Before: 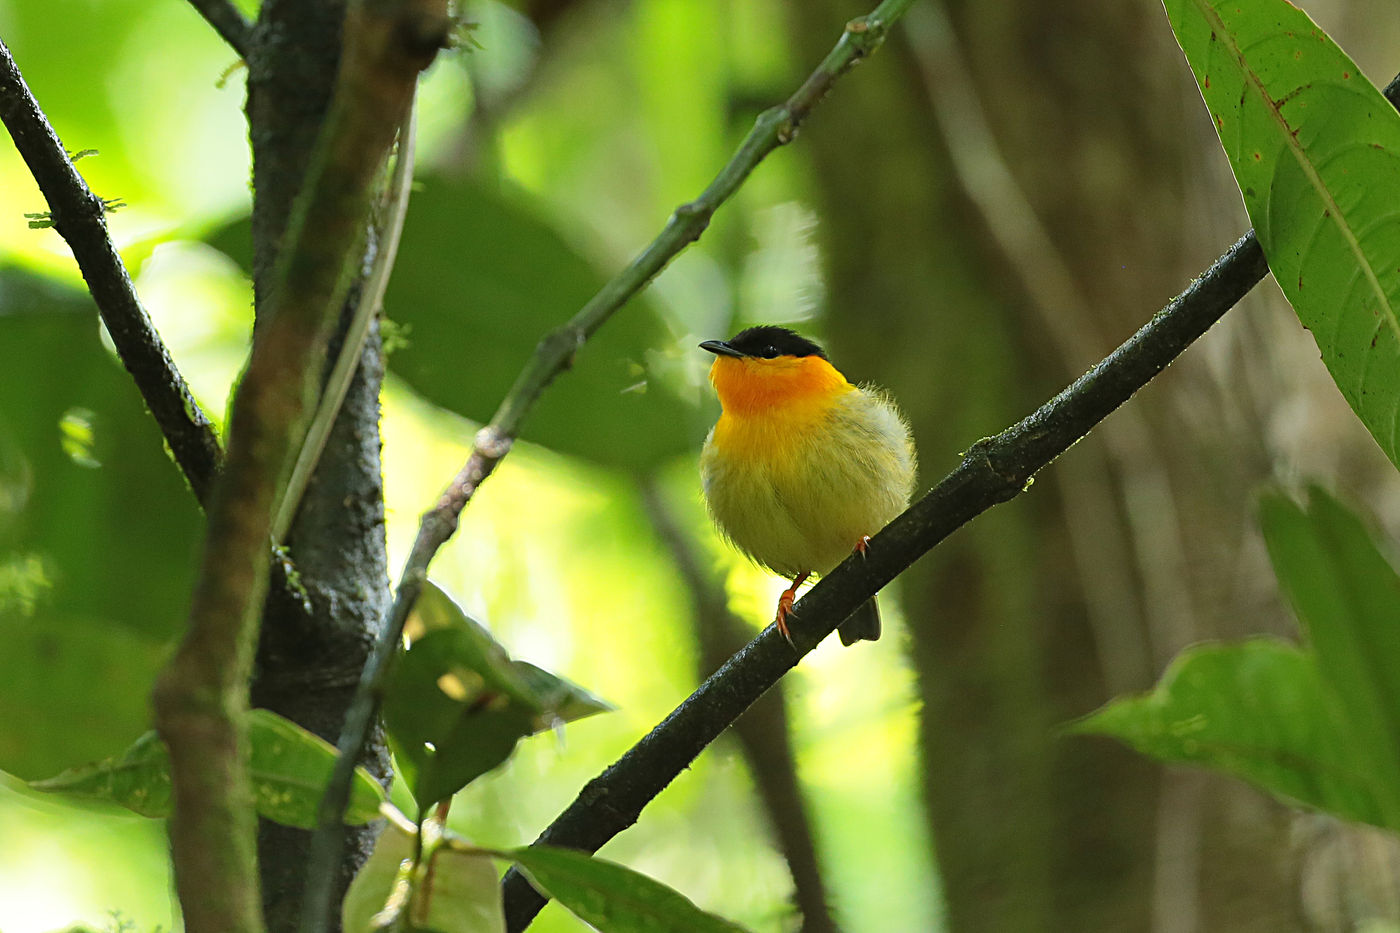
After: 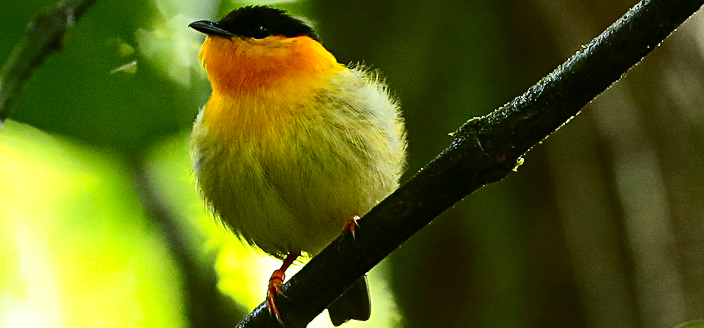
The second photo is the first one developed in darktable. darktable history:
contrast brightness saturation: contrast 0.306, brightness -0.07, saturation 0.167
crop: left 36.495%, top 34.311%, right 13.191%, bottom 30.481%
